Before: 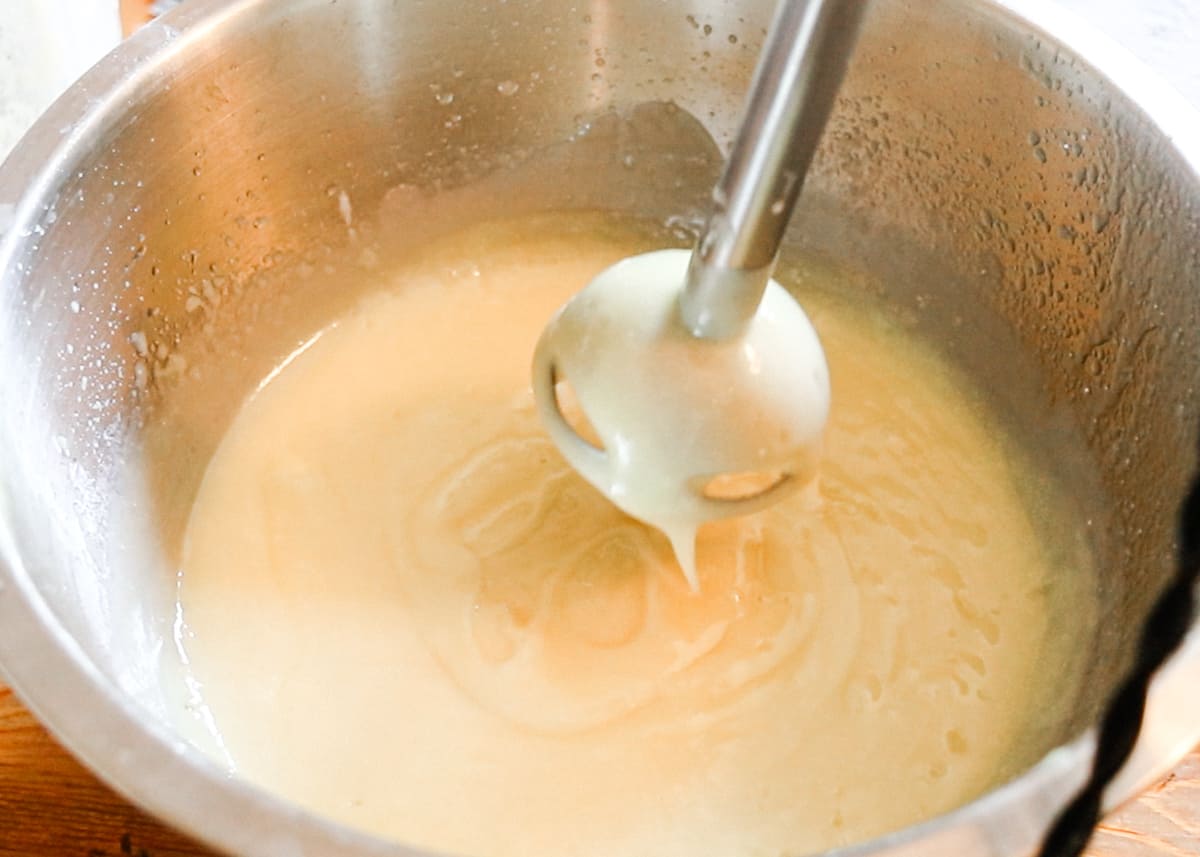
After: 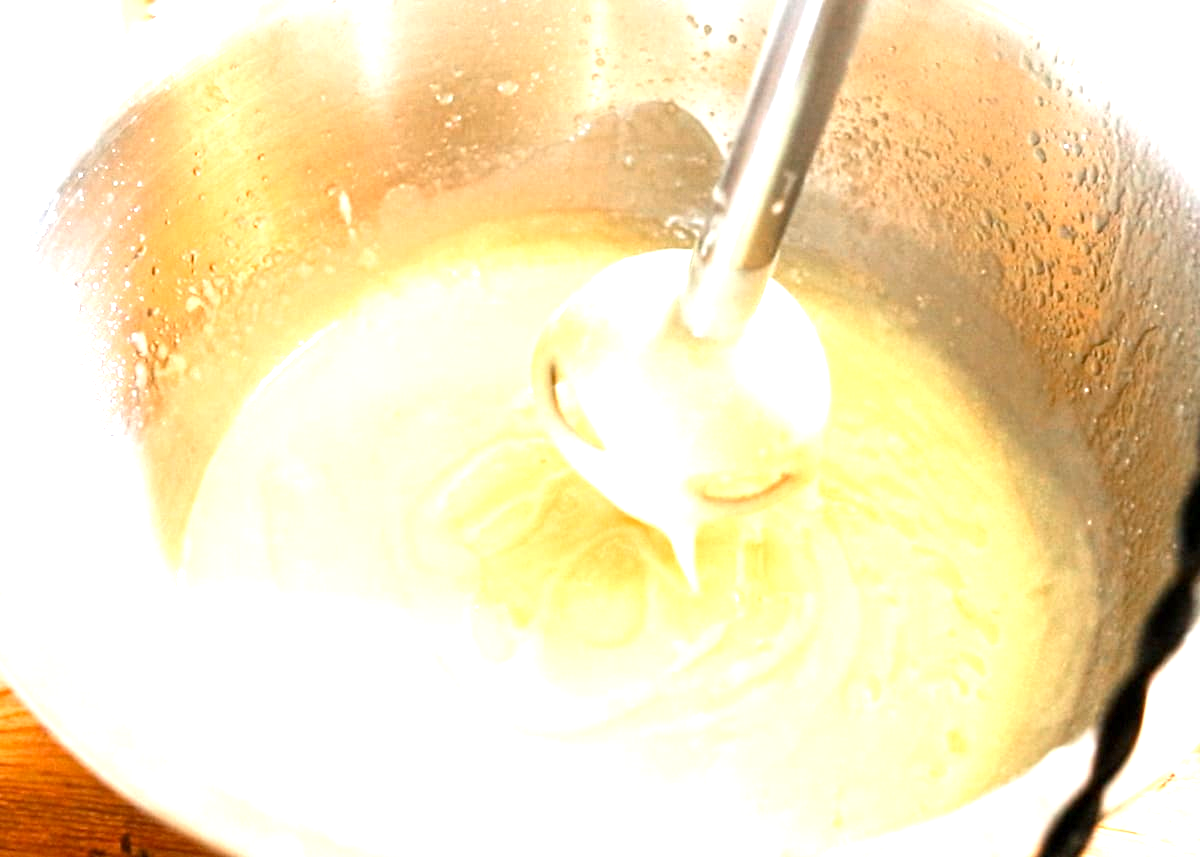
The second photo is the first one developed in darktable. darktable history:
exposure: black level correction 0.002, exposure 1.318 EV, compensate highlight preservation false
color correction: highlights a* 0.074, highlights b* -0.71
